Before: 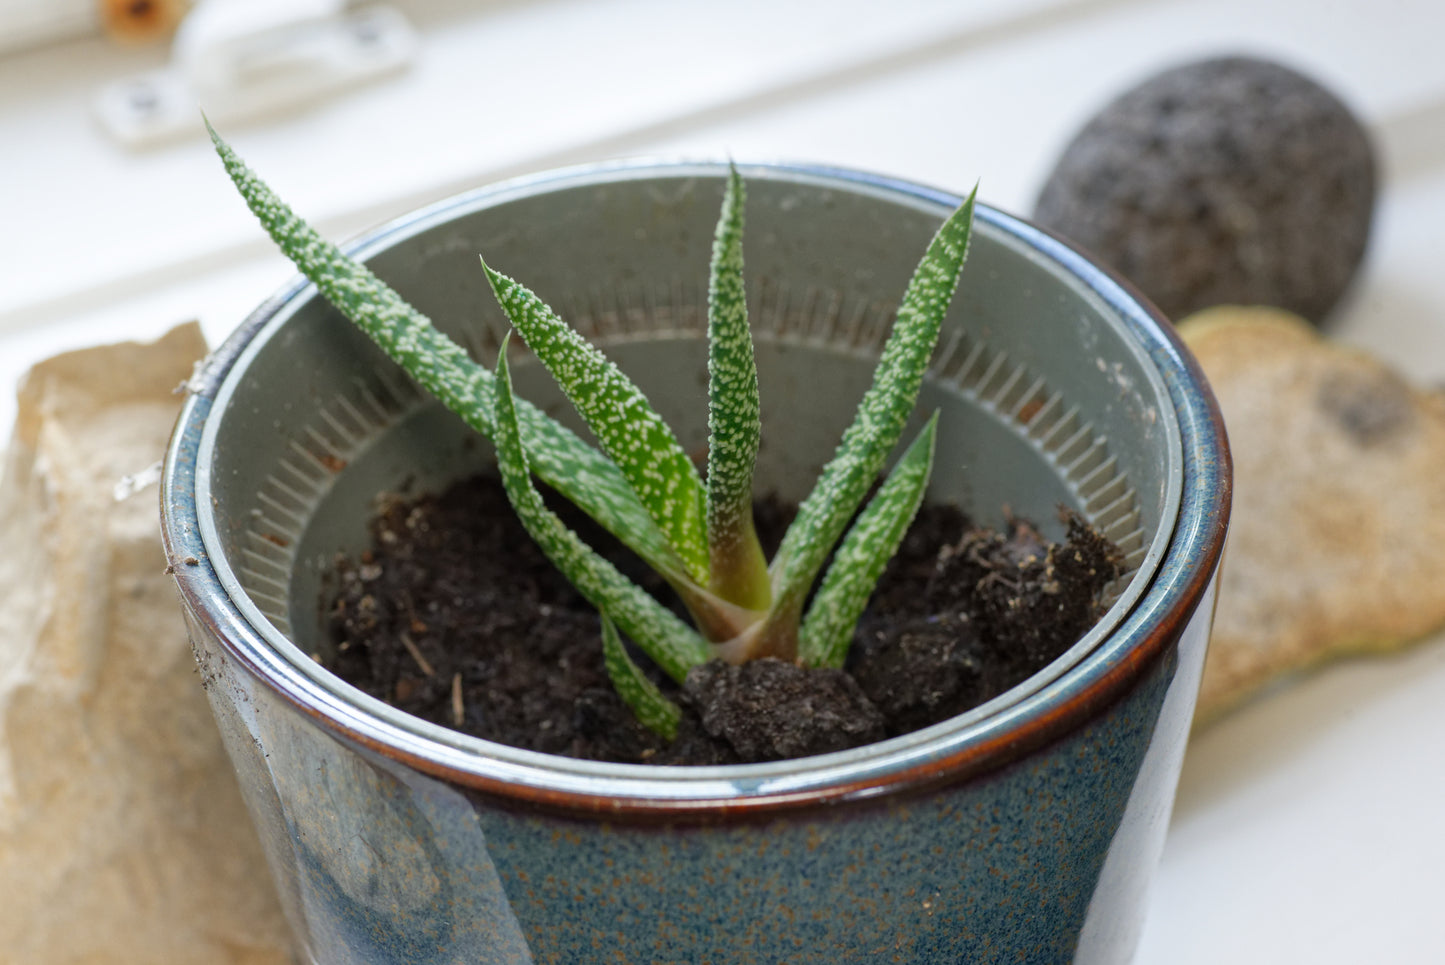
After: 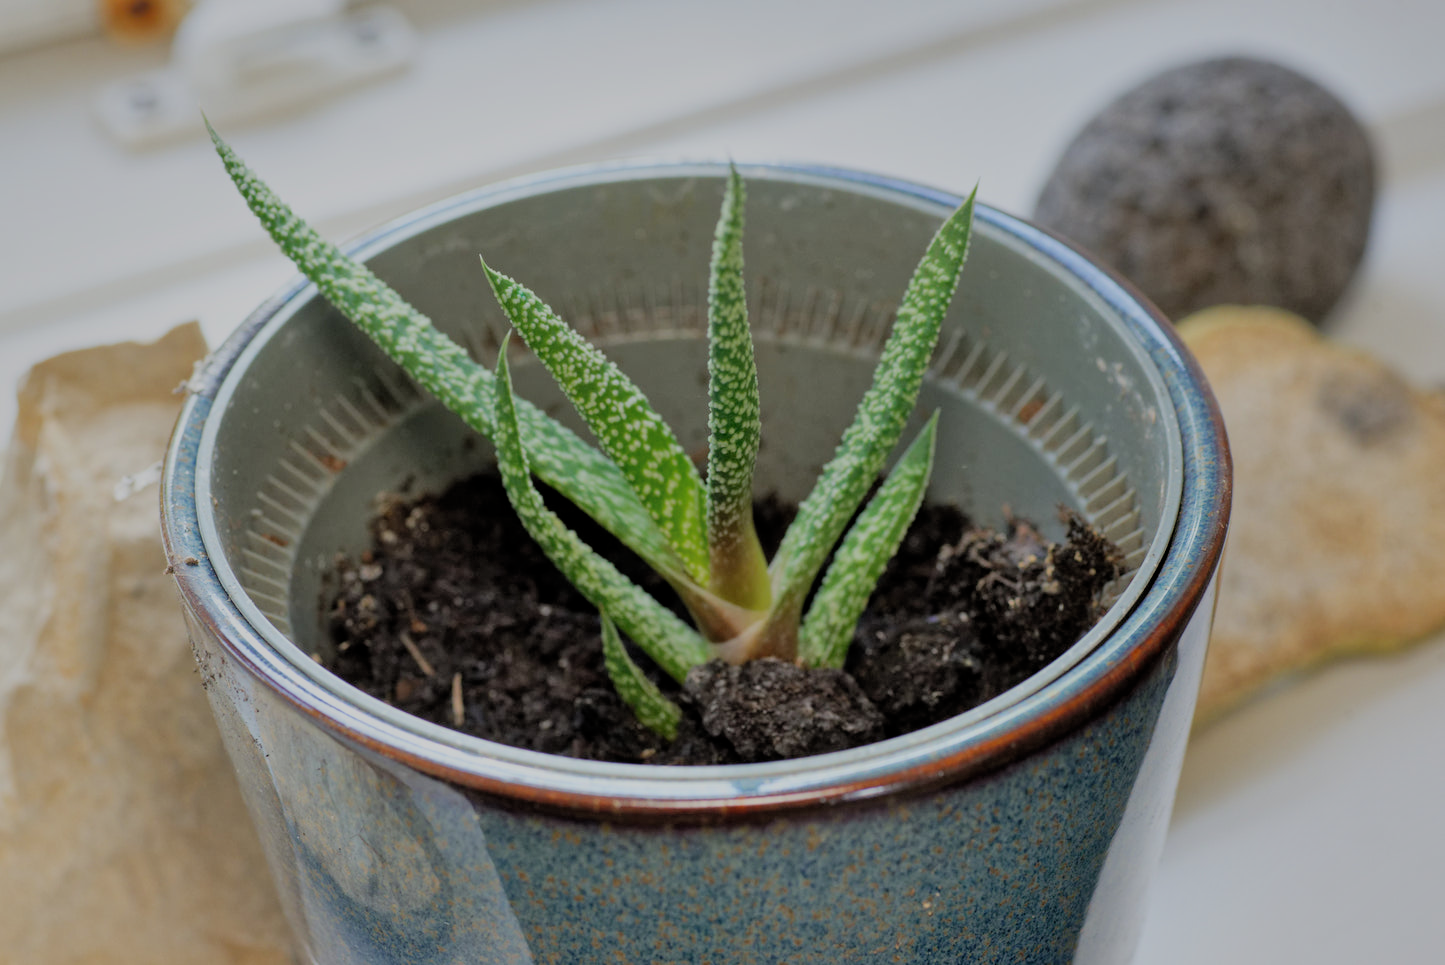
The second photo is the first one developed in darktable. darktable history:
filmic rgb: black relative exposure -8.79 EV, white relative exposure 4.98 EV, threshold 2.94 EV, target black luminance 0%, hardness 3.78, latitude 65.38%, contrast 0.829, shadows ↔ highlights balance 19.18%, color science v6 (2022), enable highlight reconstruction true
shadows and highlights: soften with gaussian
